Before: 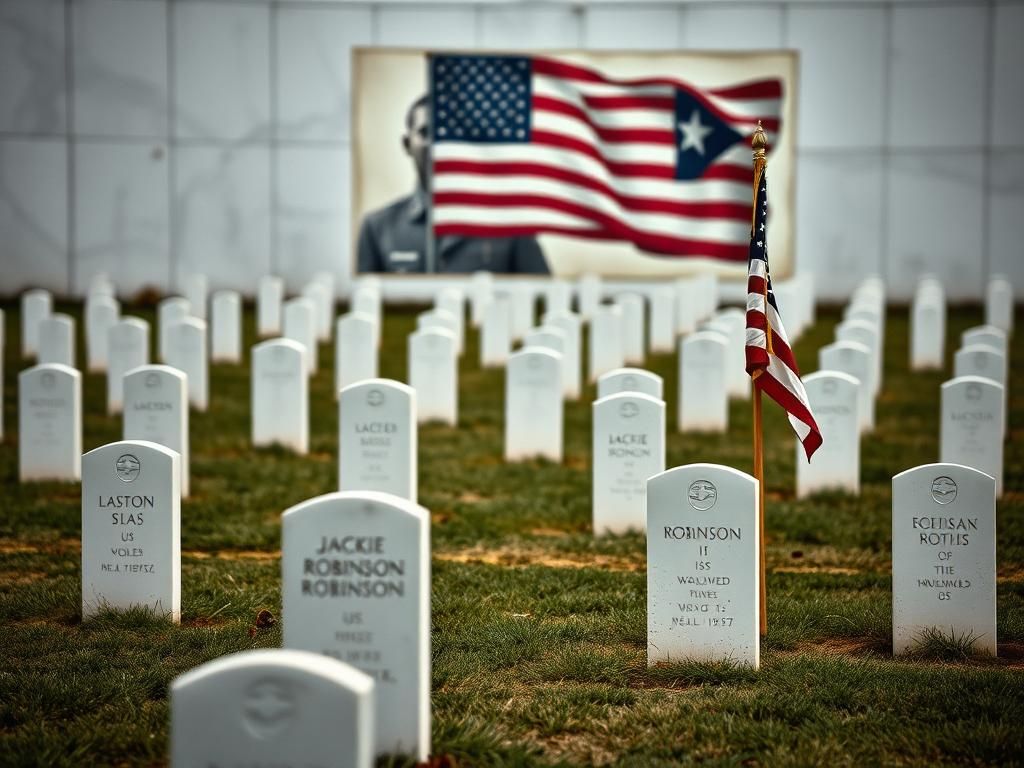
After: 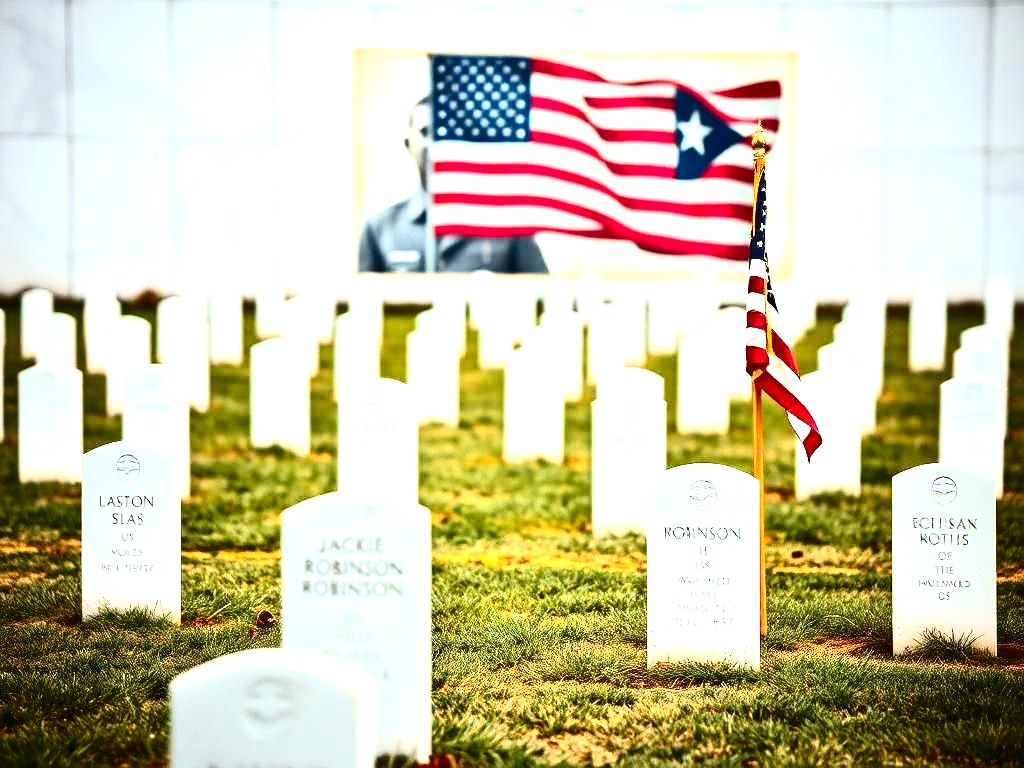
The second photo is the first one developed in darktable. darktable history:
exposure: exposure 2.052 EV, compensate exposure bias true, compensate highlight preservation false
contrast brightness saturation: contrast 0.395, brightness 0.045, saturation 0.246
